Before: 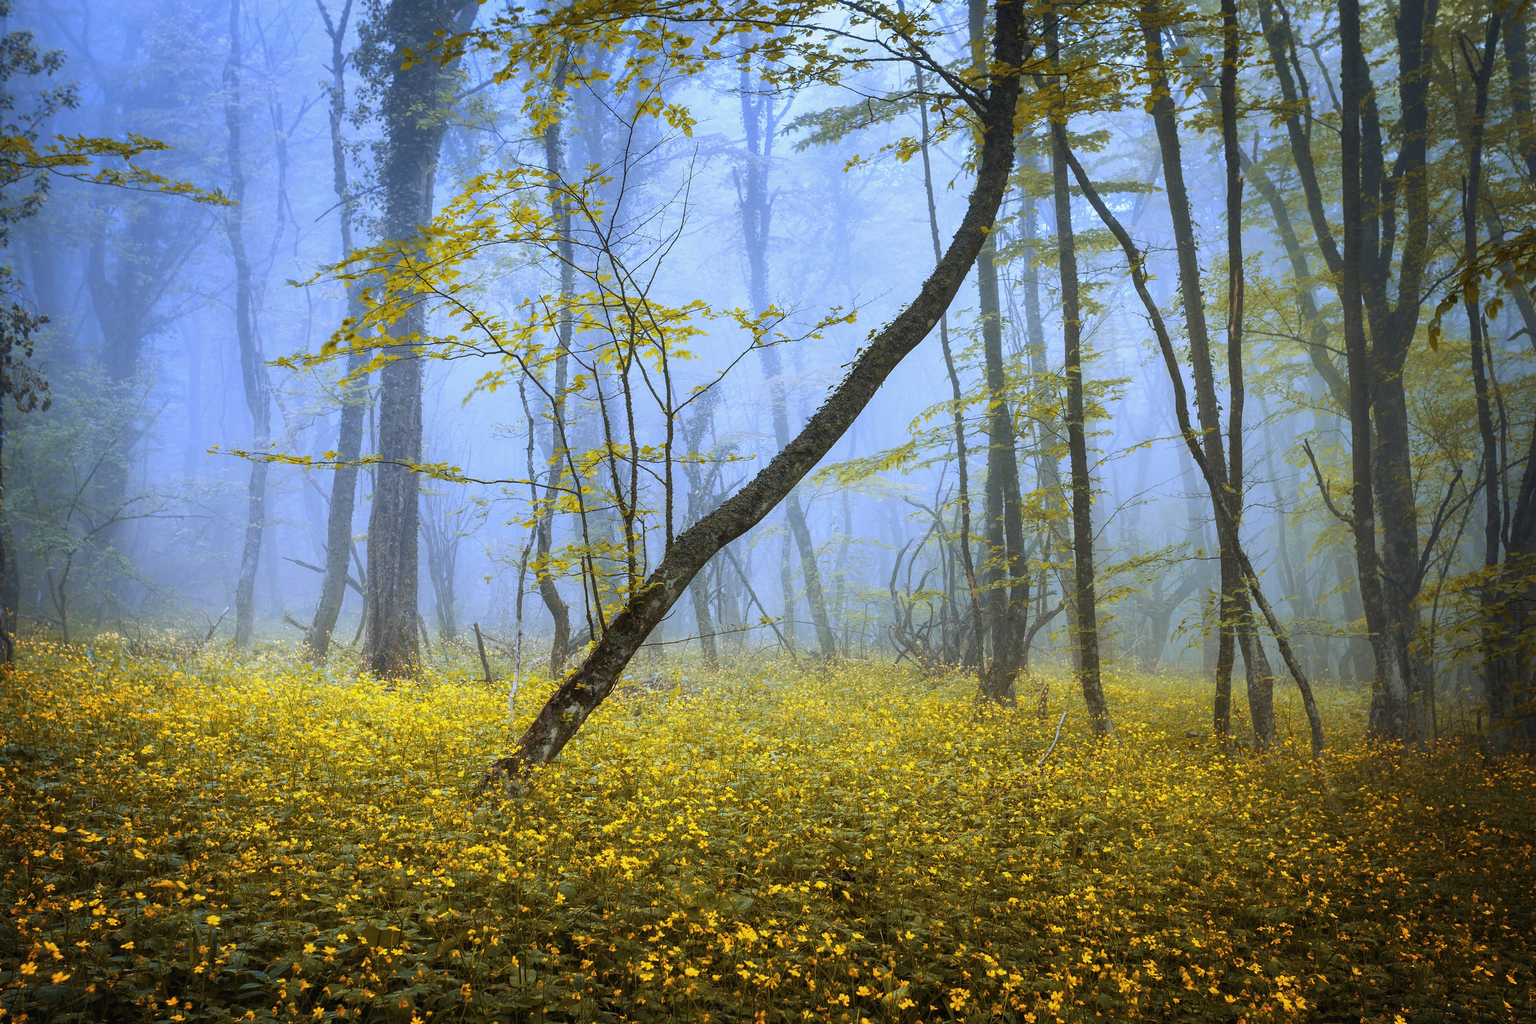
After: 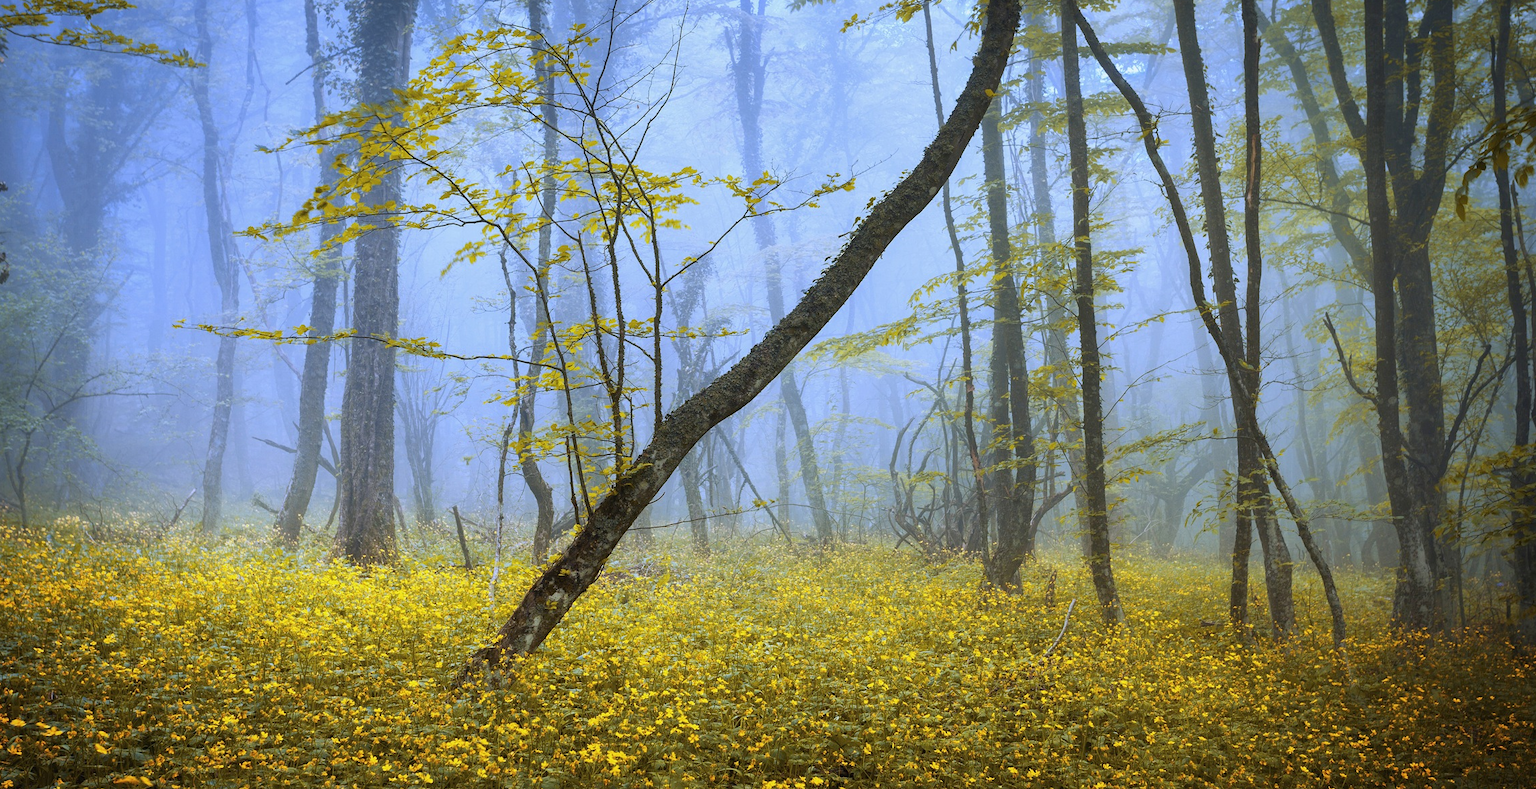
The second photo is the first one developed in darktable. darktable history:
crop and rotate: left 2.823%, top 13.816%, right 1.959%, bottom 12.702%
